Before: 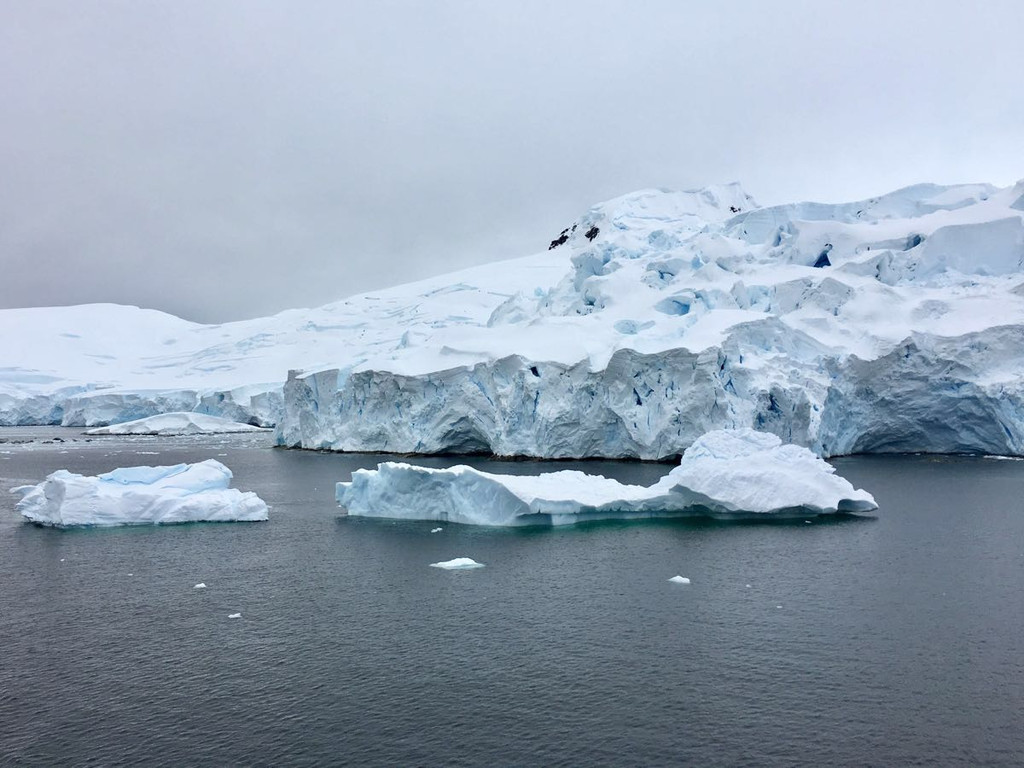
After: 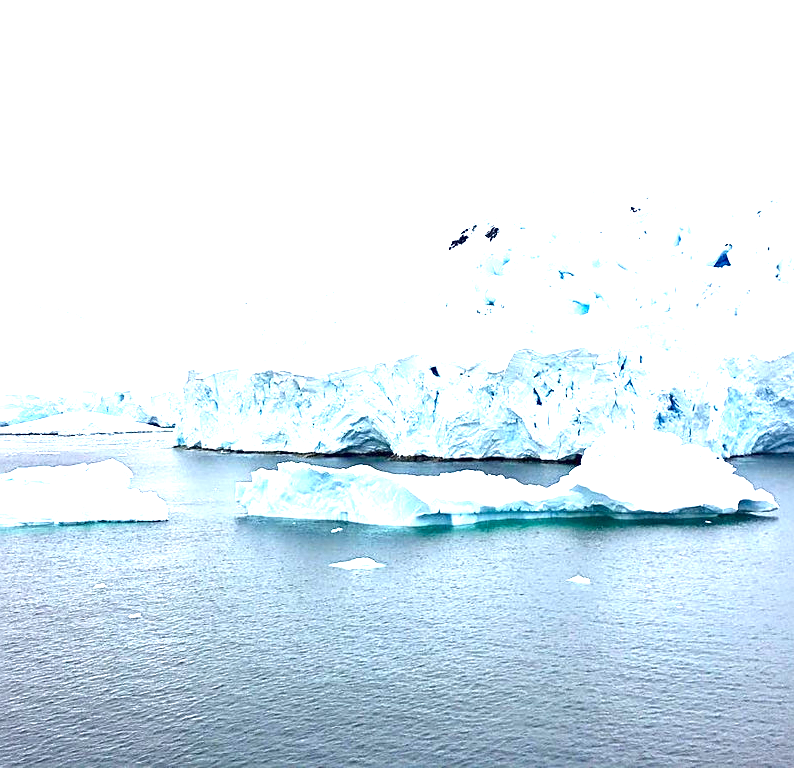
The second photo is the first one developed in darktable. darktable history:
sharpen: on, module defaults
contrast brightness saturation: contrast 0.041, saturation 0.152
exposure: exposure 2.024 EV, compensate exposure bias true, compensate highlight preservation false
crop: left 9.862%, right 12.553%
